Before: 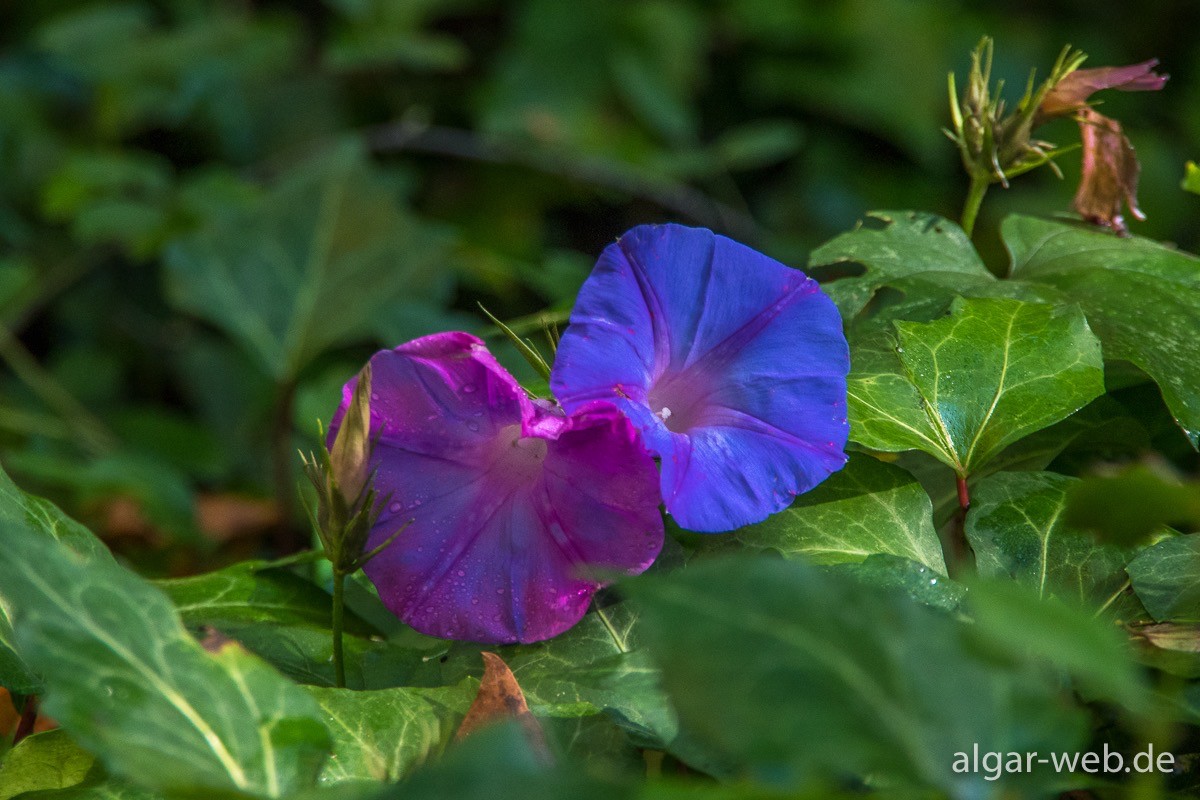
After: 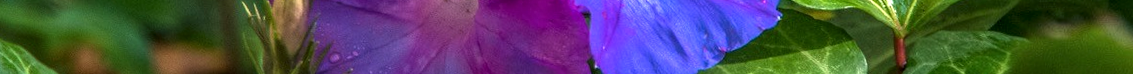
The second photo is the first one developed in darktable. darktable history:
white balance: emerald 1
rotate and perspective: rotation 0.062°, lens shift (vertical) 0.115, lens shift (horizontal) -0.133, crop left 0.047, crop right 0.94, crop top 0.061, crop bottom 0.94
crop and rotate: top 59.084%, bottom 30.916%
local contrast: detail 130%
exposure: black level correction 0, exposure 0.5 EV, compensate highlight preservation false
